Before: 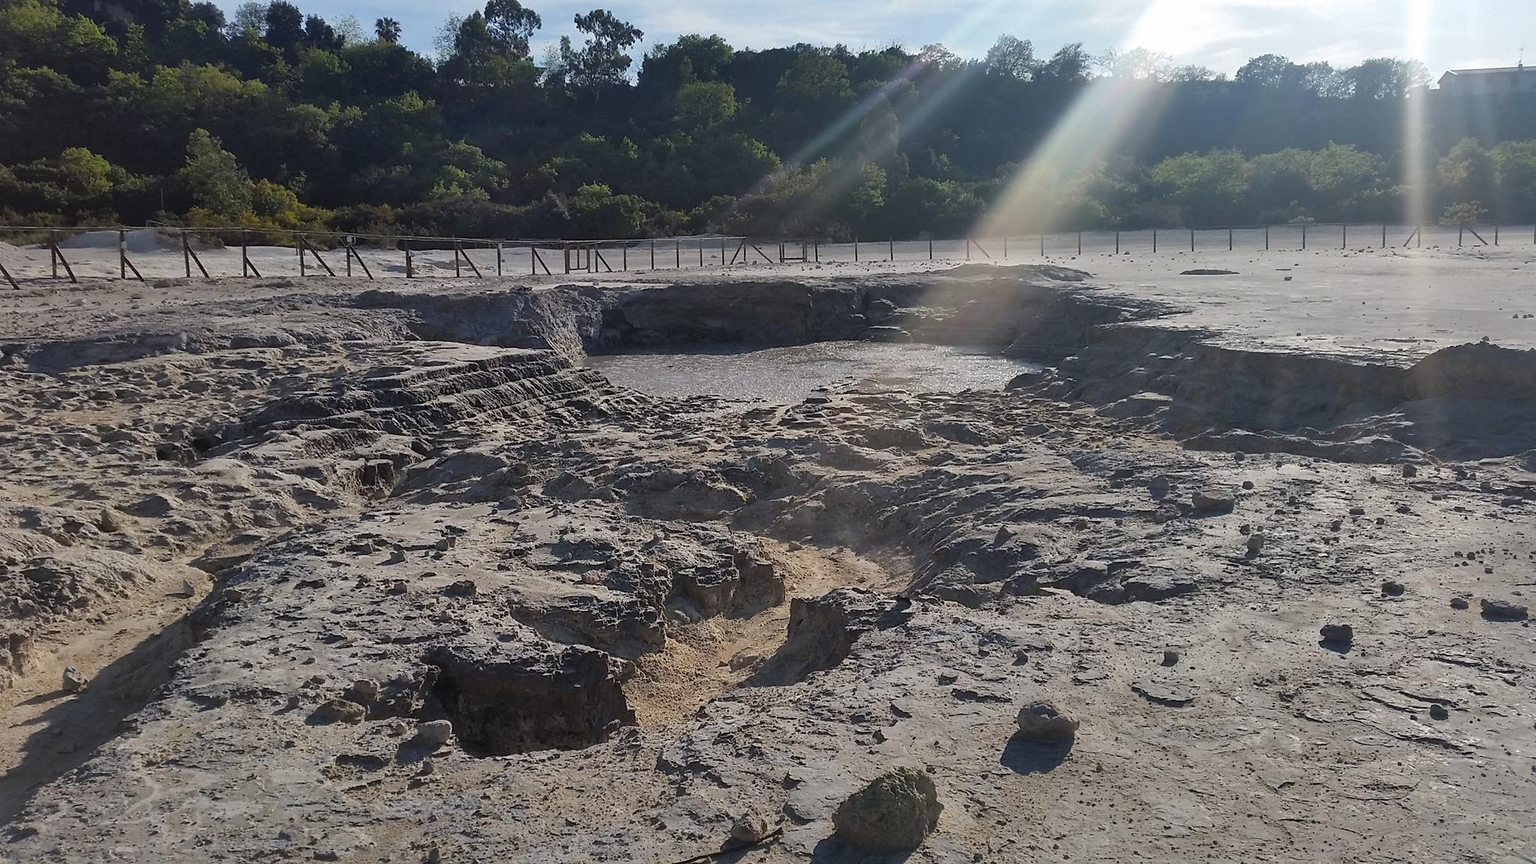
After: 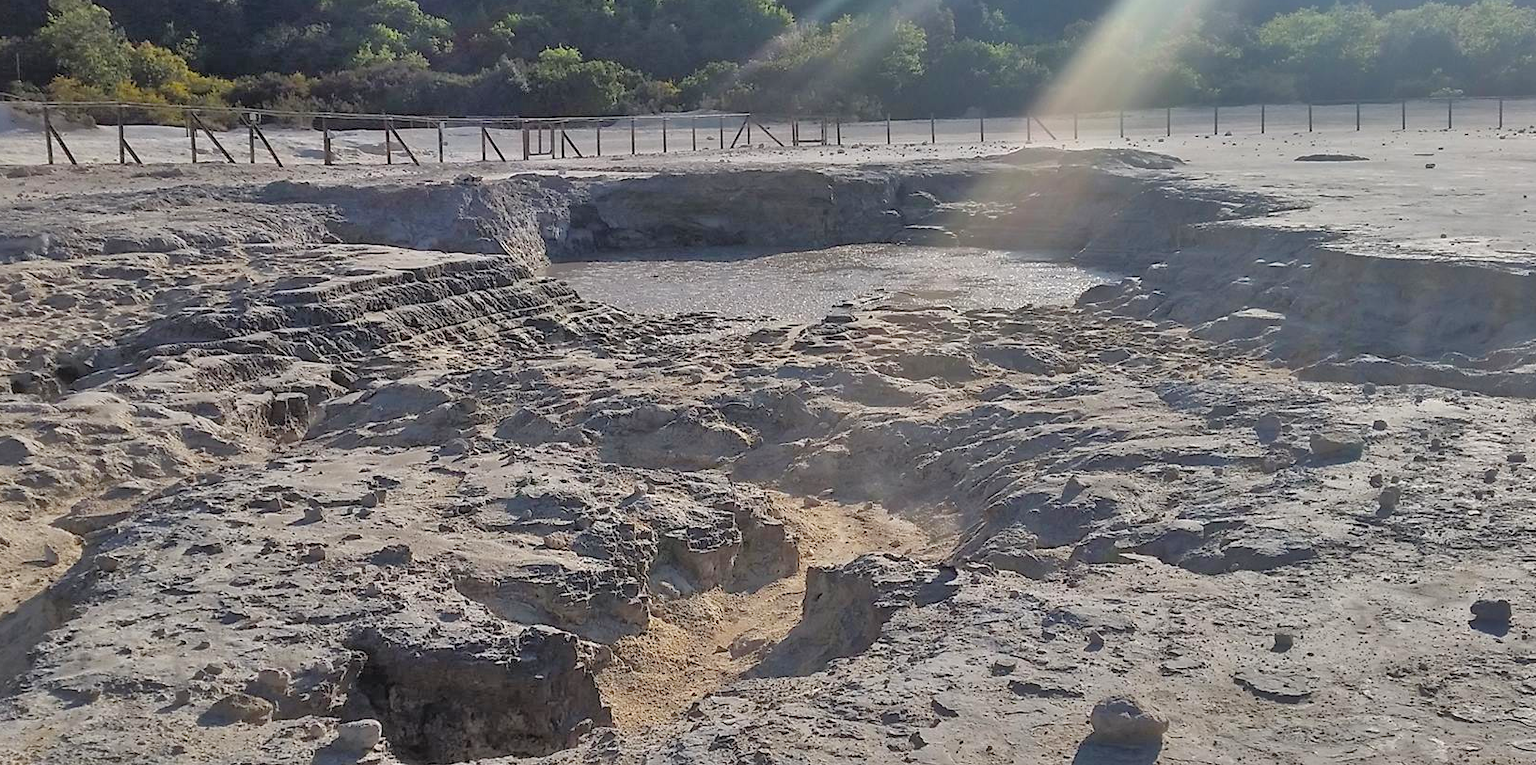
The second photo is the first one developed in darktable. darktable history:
crop: left 9.63%, top 16.993%, right 10.598%, bottom 12.317%
tone equalizer: -7 EV 0.162 EV, -6 EV 0.625 EV, -5 EV 1.14 EV, -4 EV 1.32 EV, -3 EV 1.15 EV, -2 EV 0.6 EV, -1 EV 0.155 EV
